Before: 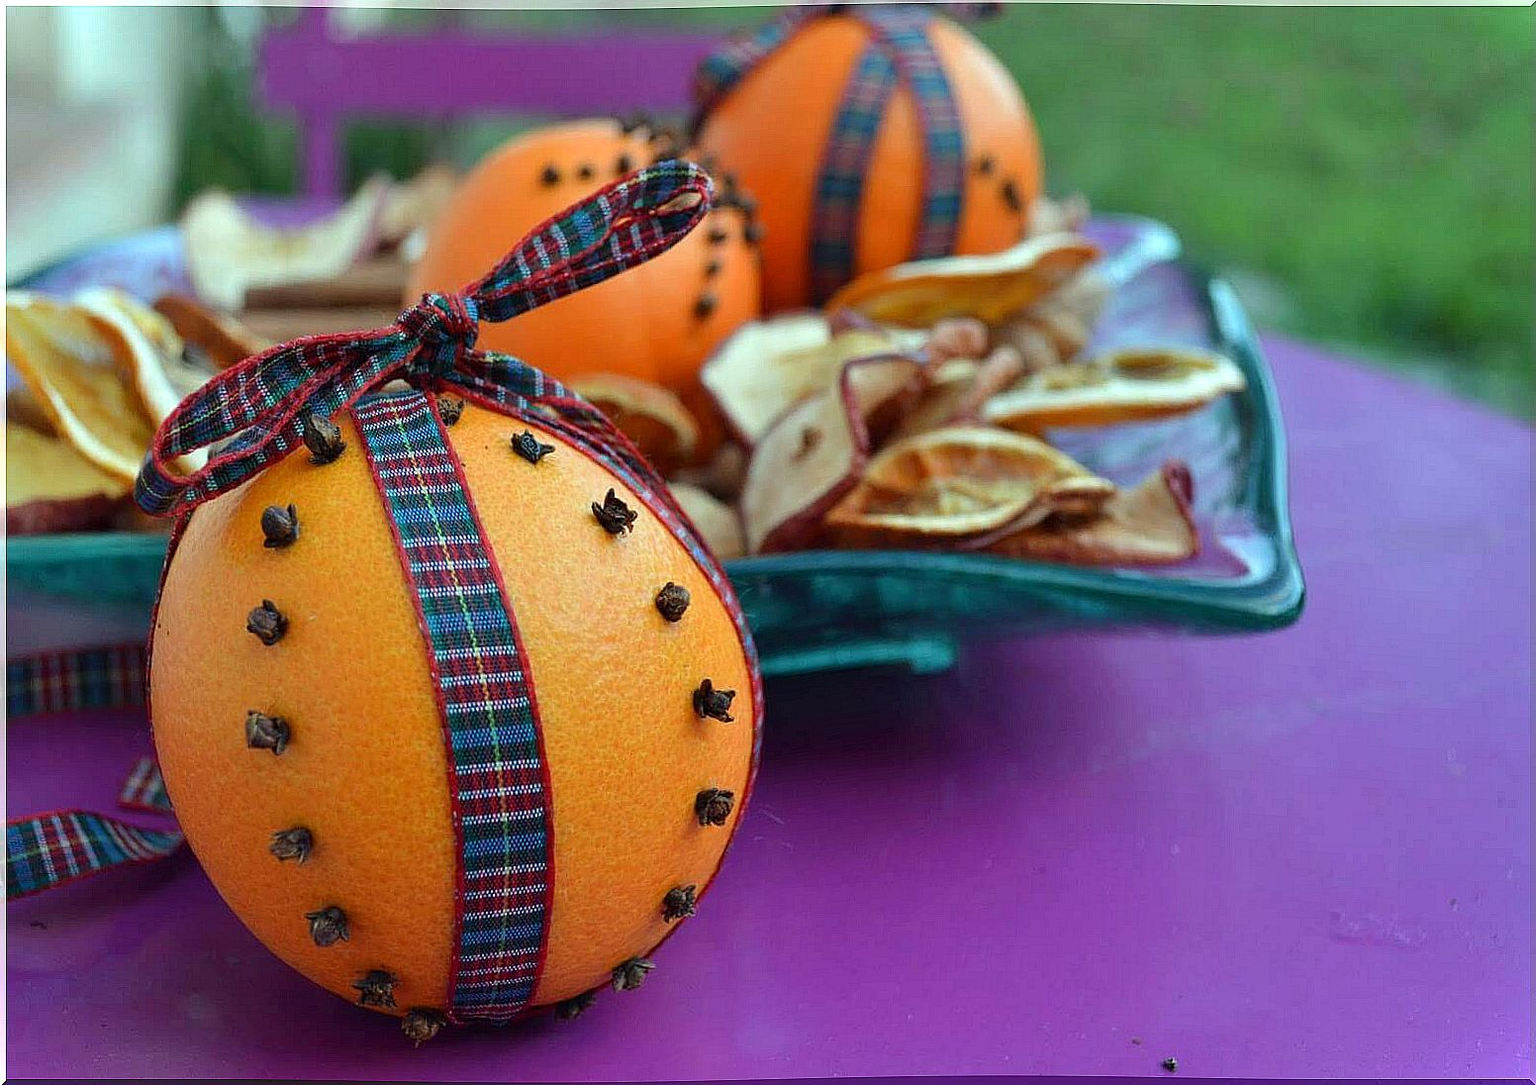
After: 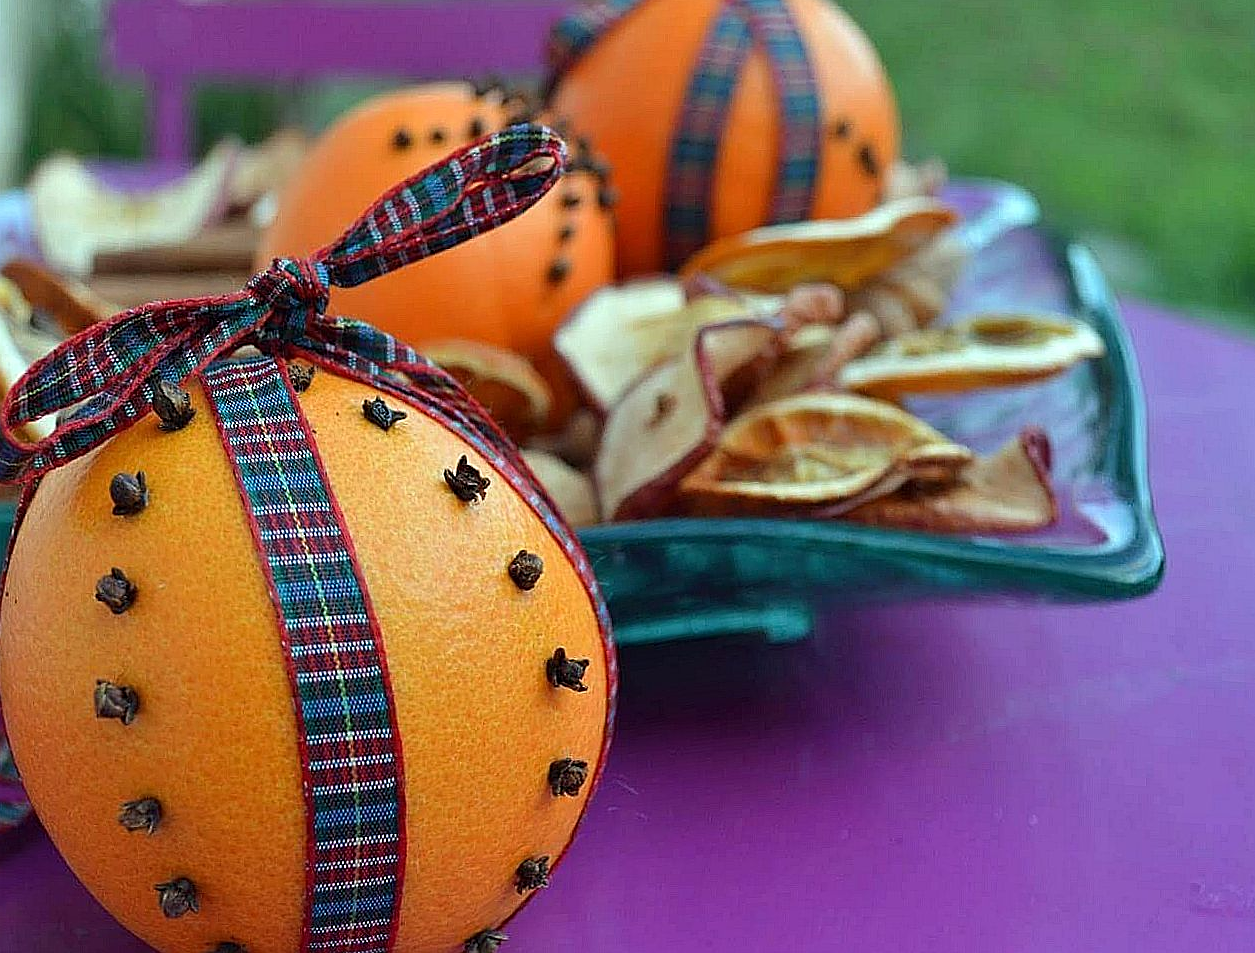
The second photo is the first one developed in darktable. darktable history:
crop: left 9.929%, top 3.475%, right 9.188%, bottom 9.529%
sharpen: on, module defaults
white balance: emerald 1
